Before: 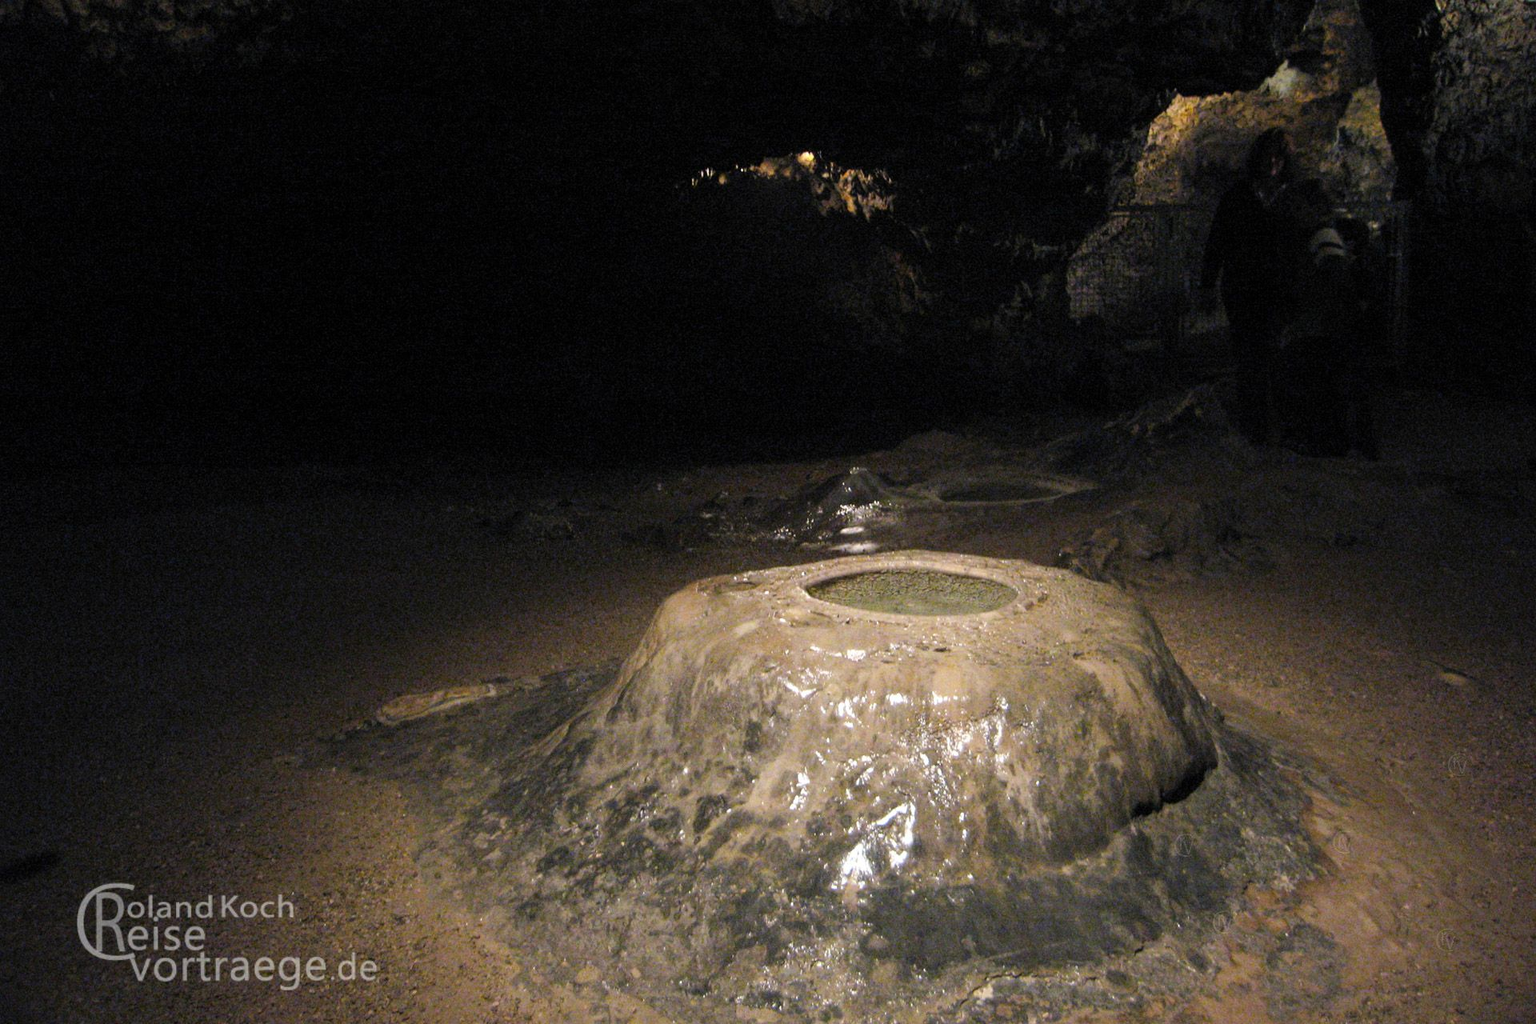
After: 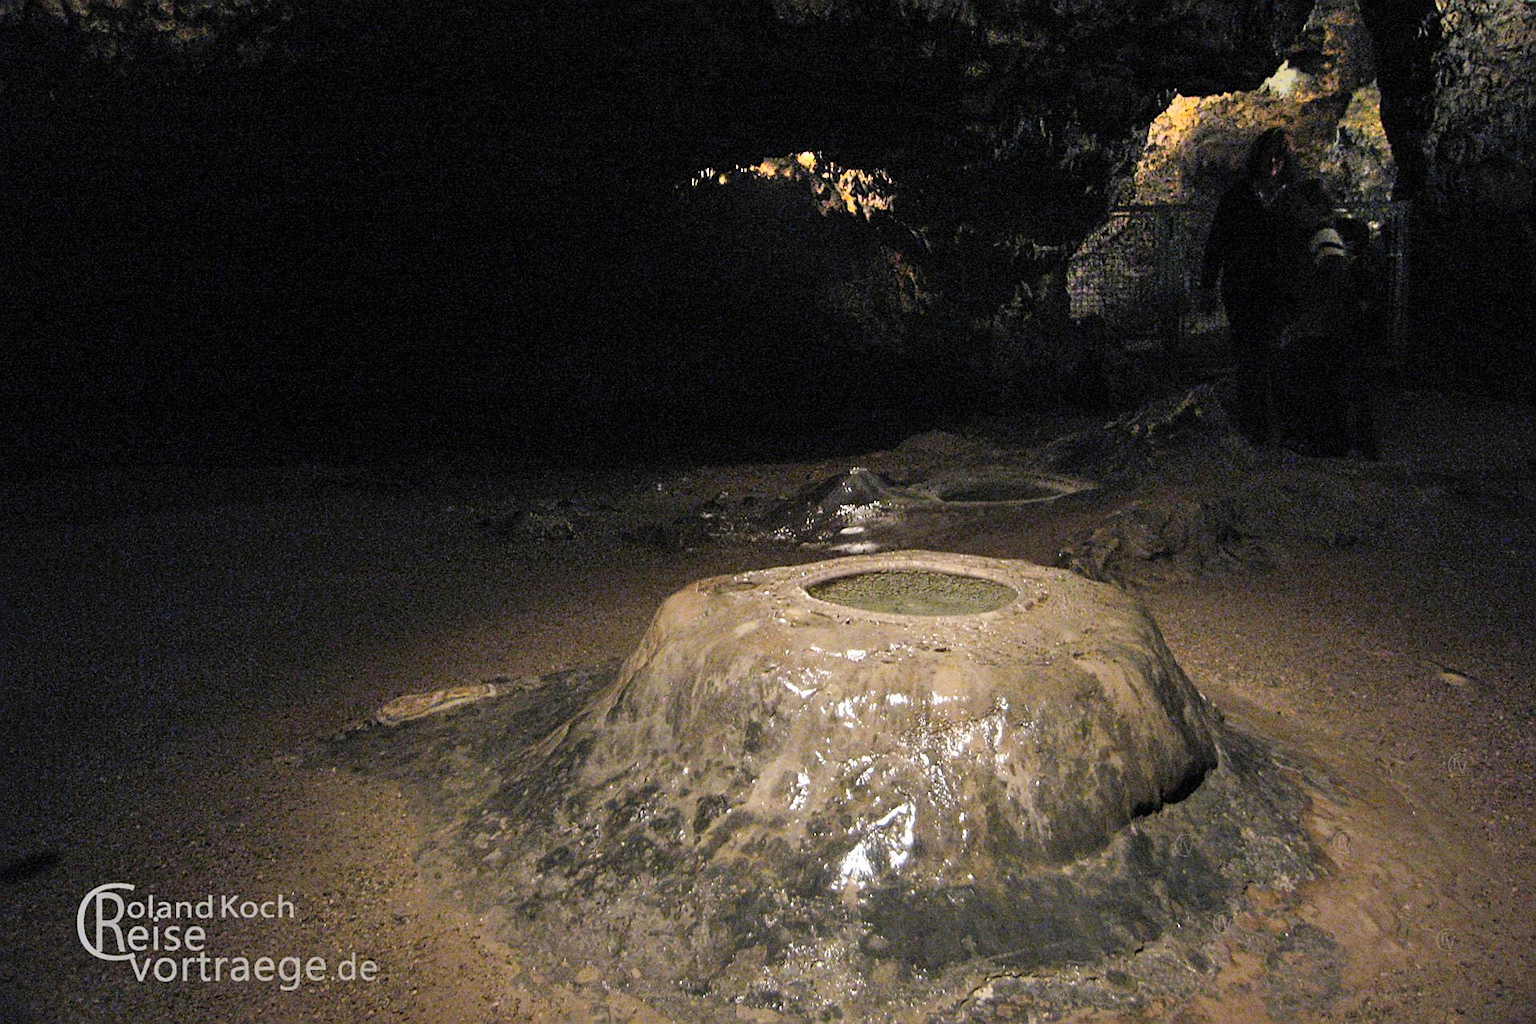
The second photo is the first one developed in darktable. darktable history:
tone equalizer: edges refinement/feathering 500, mask exposure compensation -1.57 EV, preserve details no
shadows and highlights: white point adjustment 0.13, highlights -71.41, soften with gaussian
sharpen: on, module defaults
